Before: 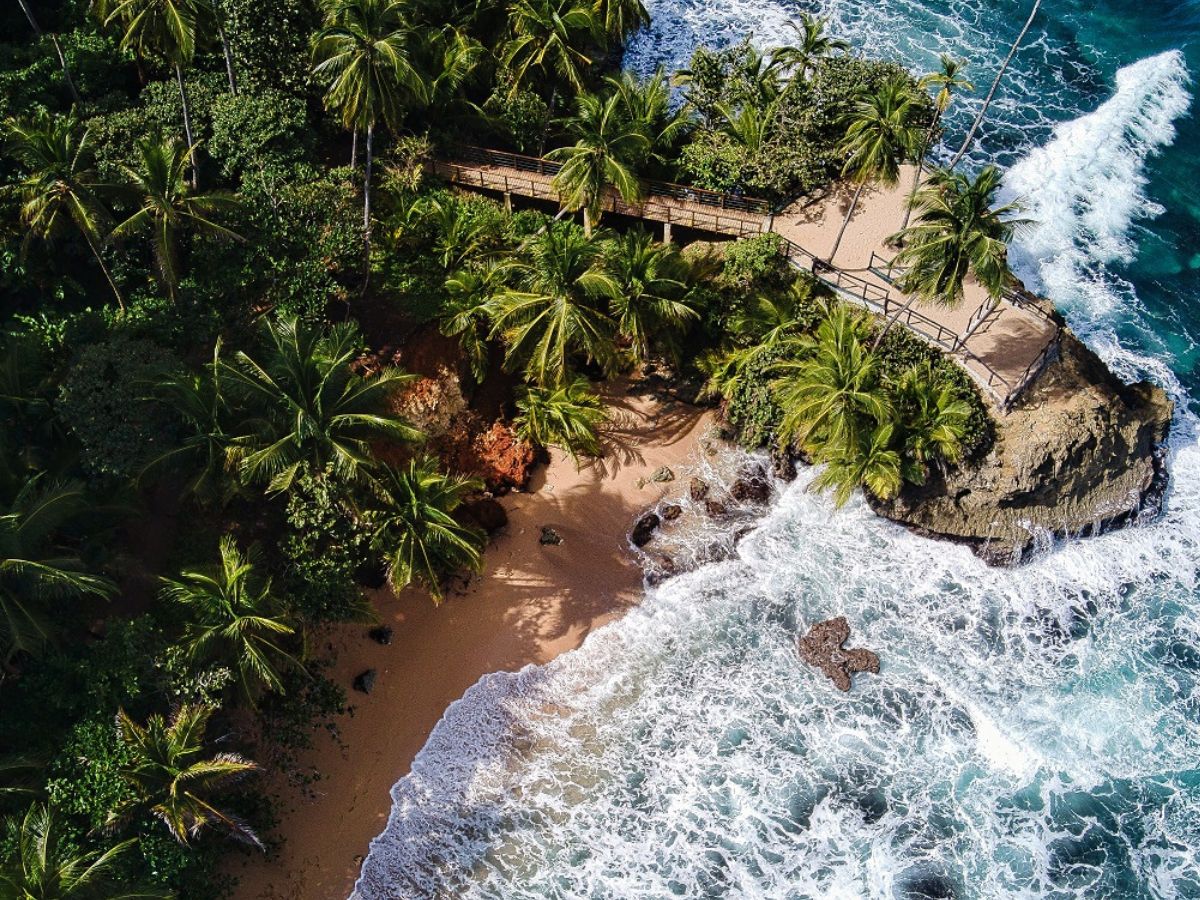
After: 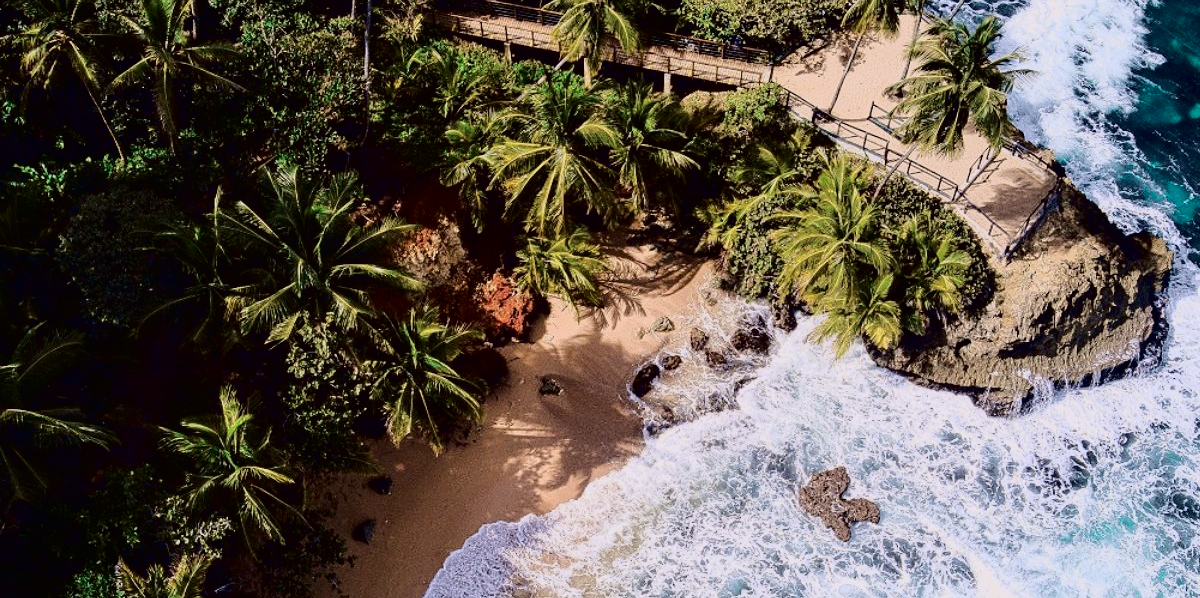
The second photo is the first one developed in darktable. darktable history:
crop: top 16.727%, bottom 16.727%
tone curve: curves: ch0 [(0.003, 0.003) (0.104, 0.026) (0.236, 0.181) (0.401, 0.443) (0.495, 0.55) (0.625, 0.67) (0.819, 0.841) (0.96, 0.899)]; ch1 [(0, 0) (0.161, 0.092) (0.37, 0.302) (0.424, 0.402) (0.45, 0.466) (0.495, 0.51) (0.573, 0.571) (0.638, 0.641) (0.751, 0.741) (1, 1)]; ch2 [(0, 0) (0.352, 0.403) (0.466, 0.443) (0.524, 0.526) (0.56, 0.556) (1, 1)], color space Lab, independent channels, preserve colors none
